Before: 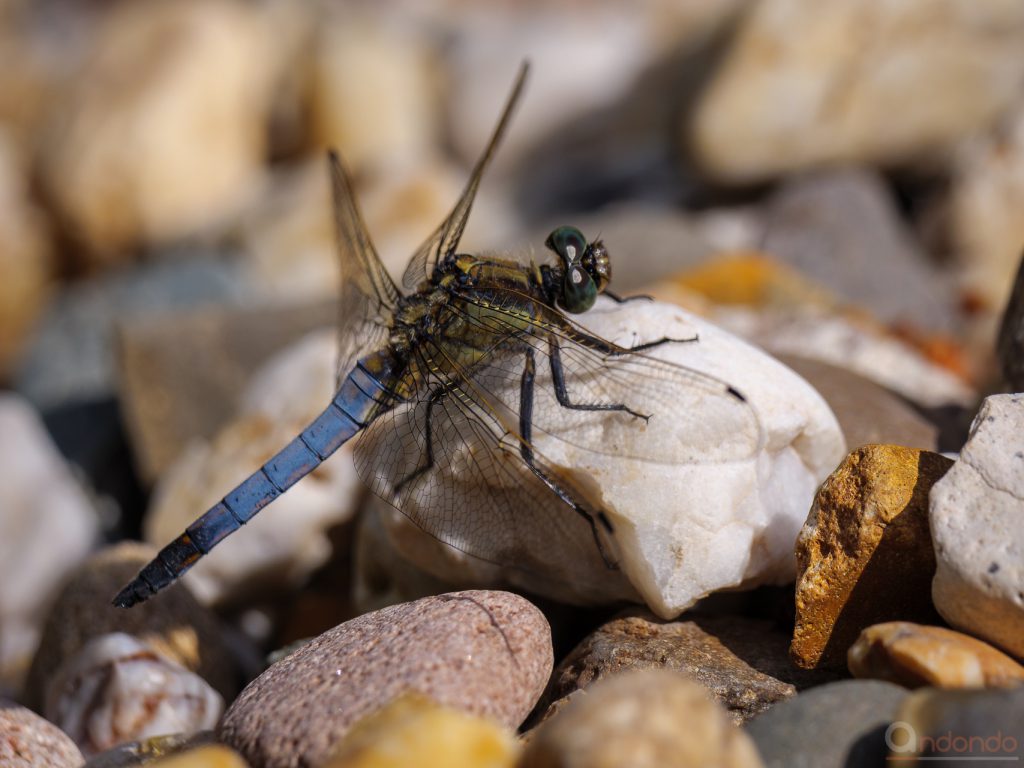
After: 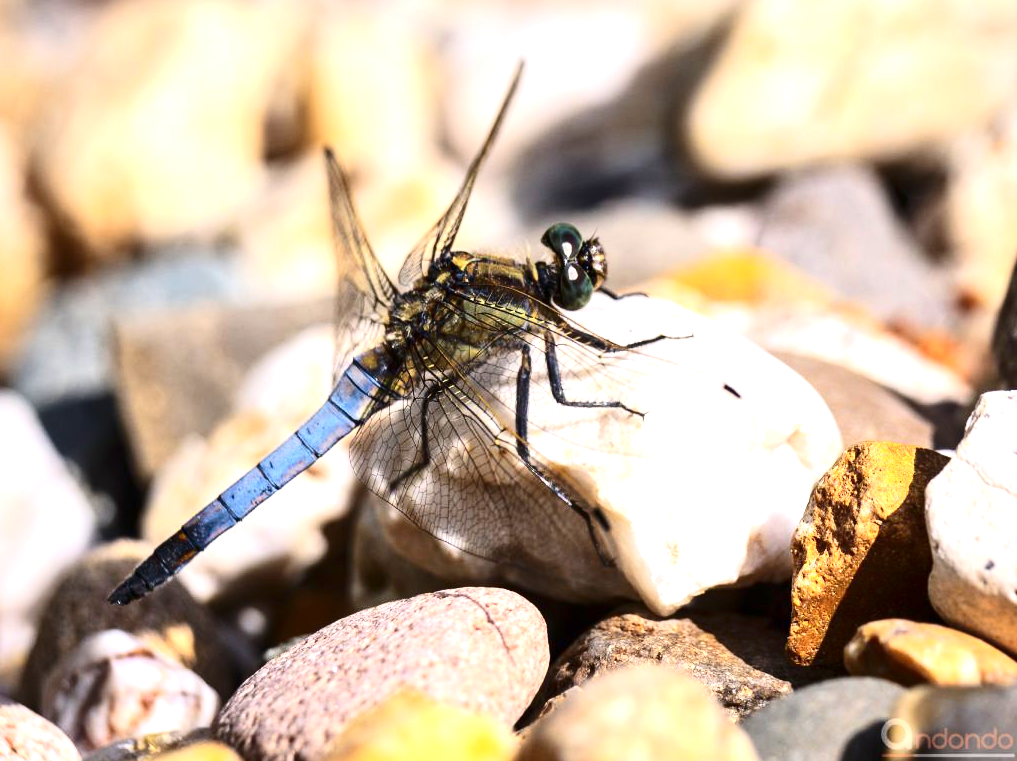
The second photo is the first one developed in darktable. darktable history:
crop: left 0.434%, top 0.485%, right 0.244%, bottom 0.386%
contrast brightness saturation: contrast 0.28
exposure: black level correction 0, exposure 1.5 EV, compensate highlight preservation false
